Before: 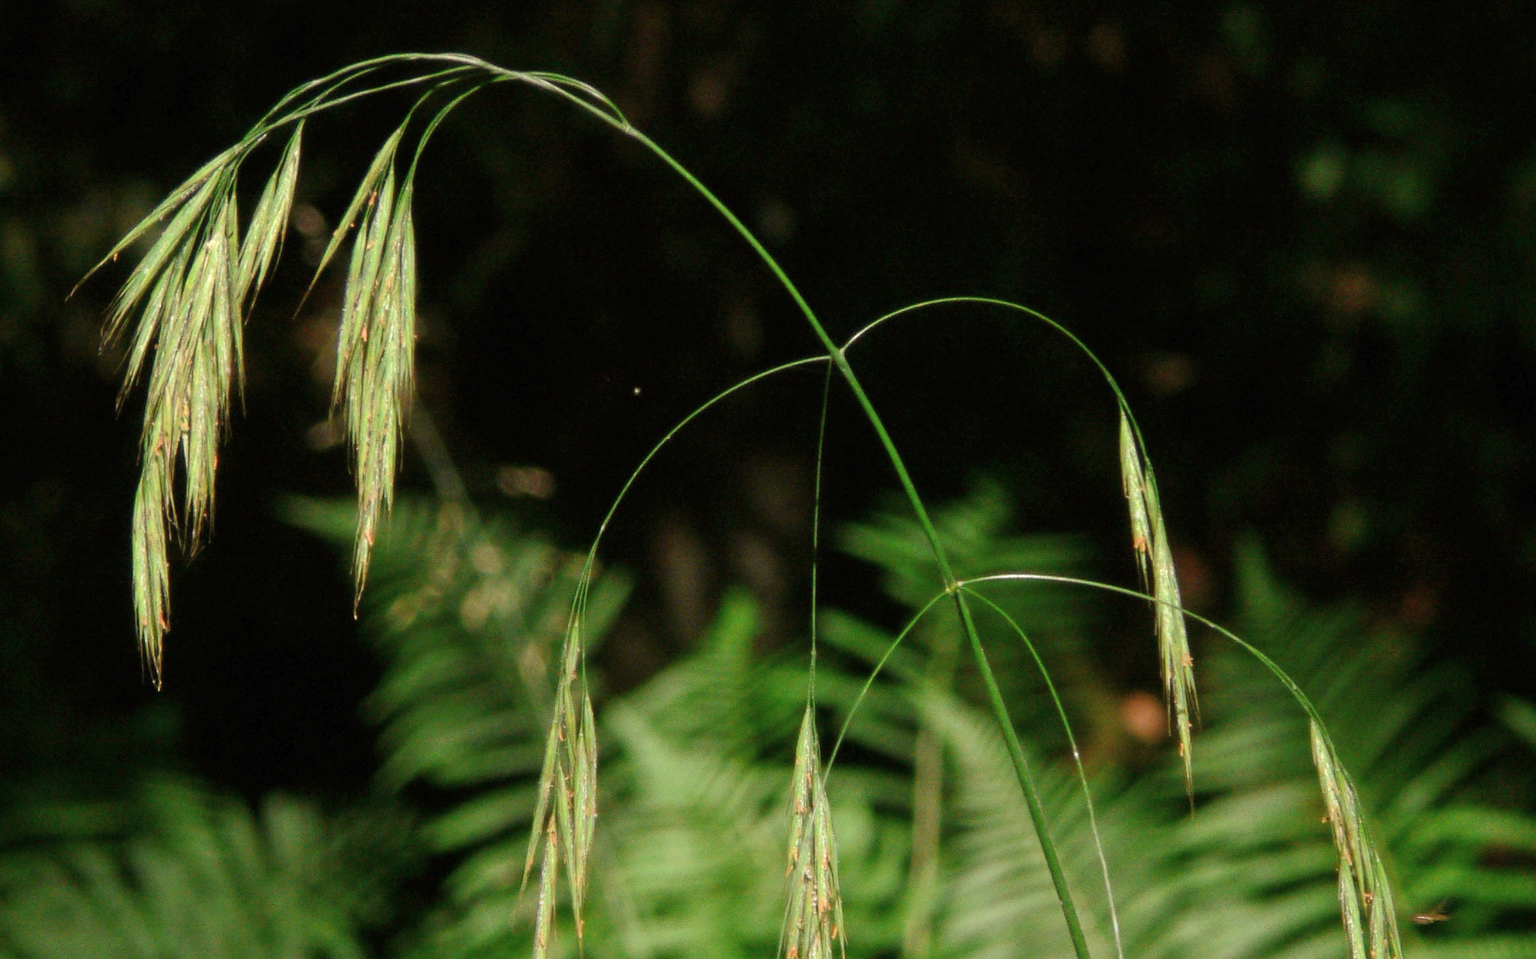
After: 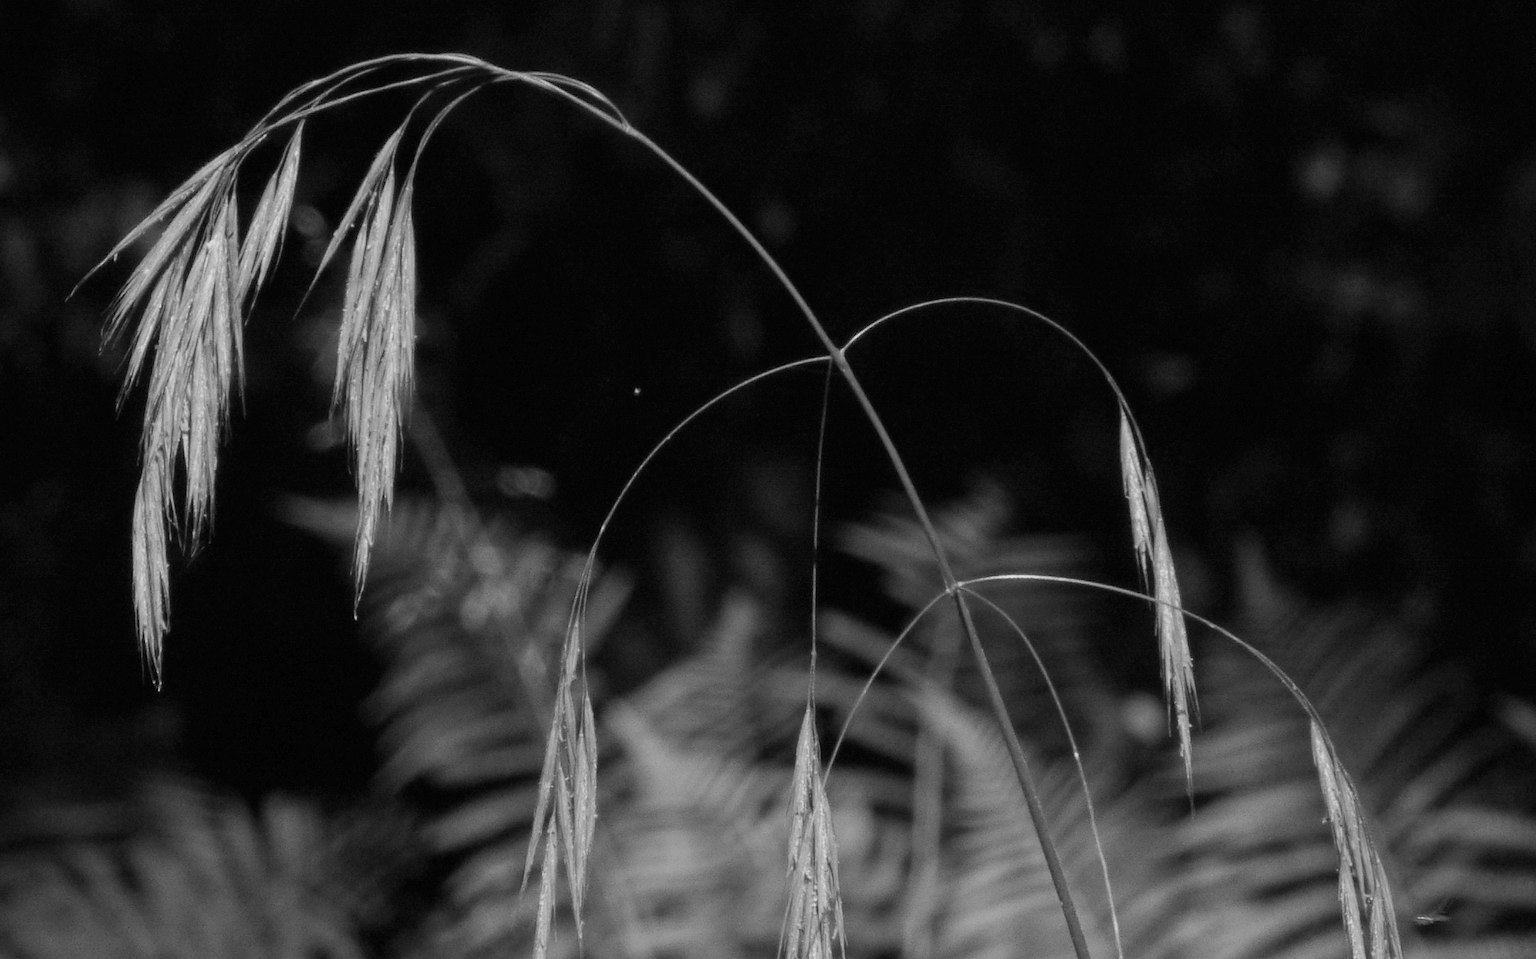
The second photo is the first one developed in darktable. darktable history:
sigmoid: contrast 1.22, skew 0.65
color calibration: output gray [0.21, 0.42, 0.37, 0], gray › normalize channels true, illuminant same as pipeline (D50), adaptation XYZ, x 0.346, y 0.359, gamut compression 0
